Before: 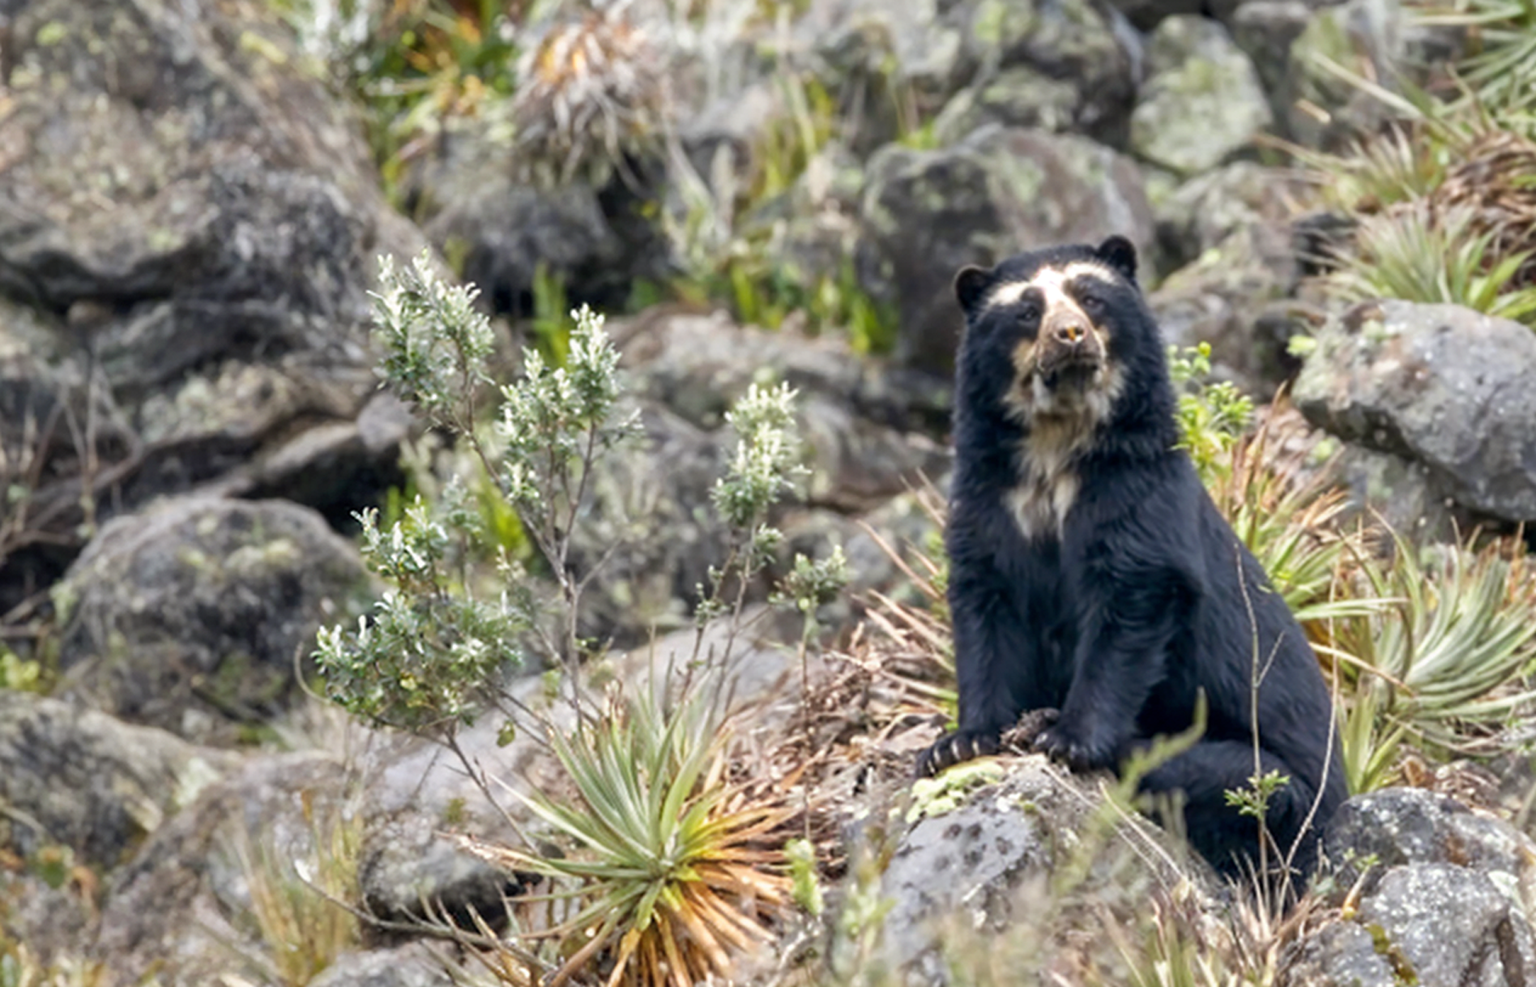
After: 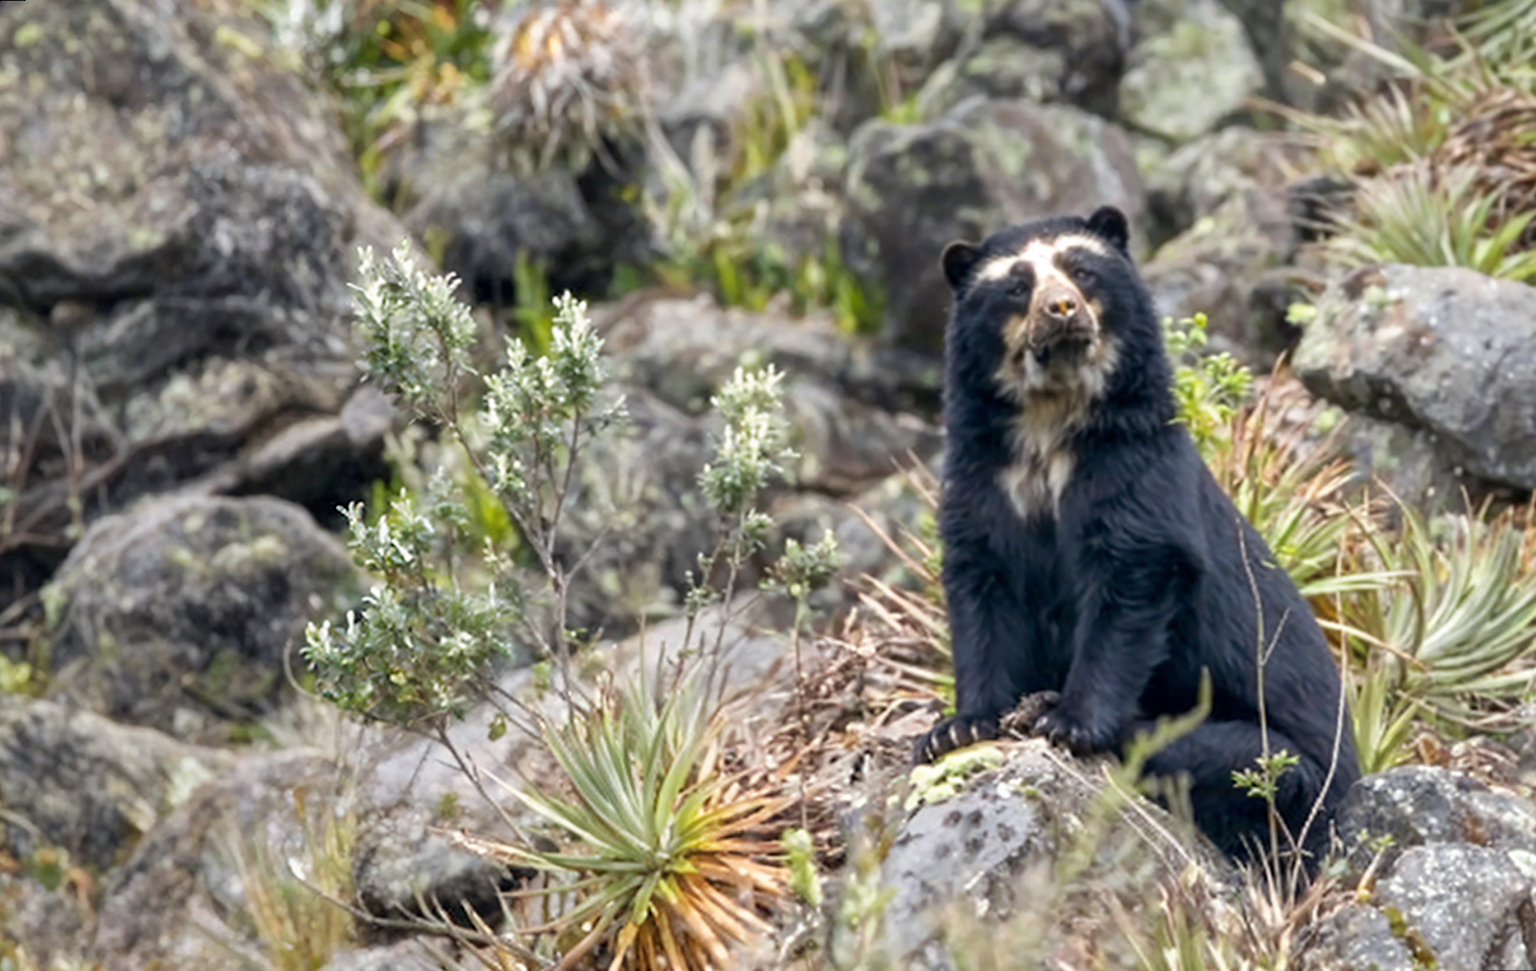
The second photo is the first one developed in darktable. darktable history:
sharpen: radius 2.883, amount 0.868, threshold 47.523
rotate and perspective: rotation -1.32°, lens shift (horizontal) -0.031, crop left 0.015, crop right 0.985, crop top 0.047, crop bottom 0.982
